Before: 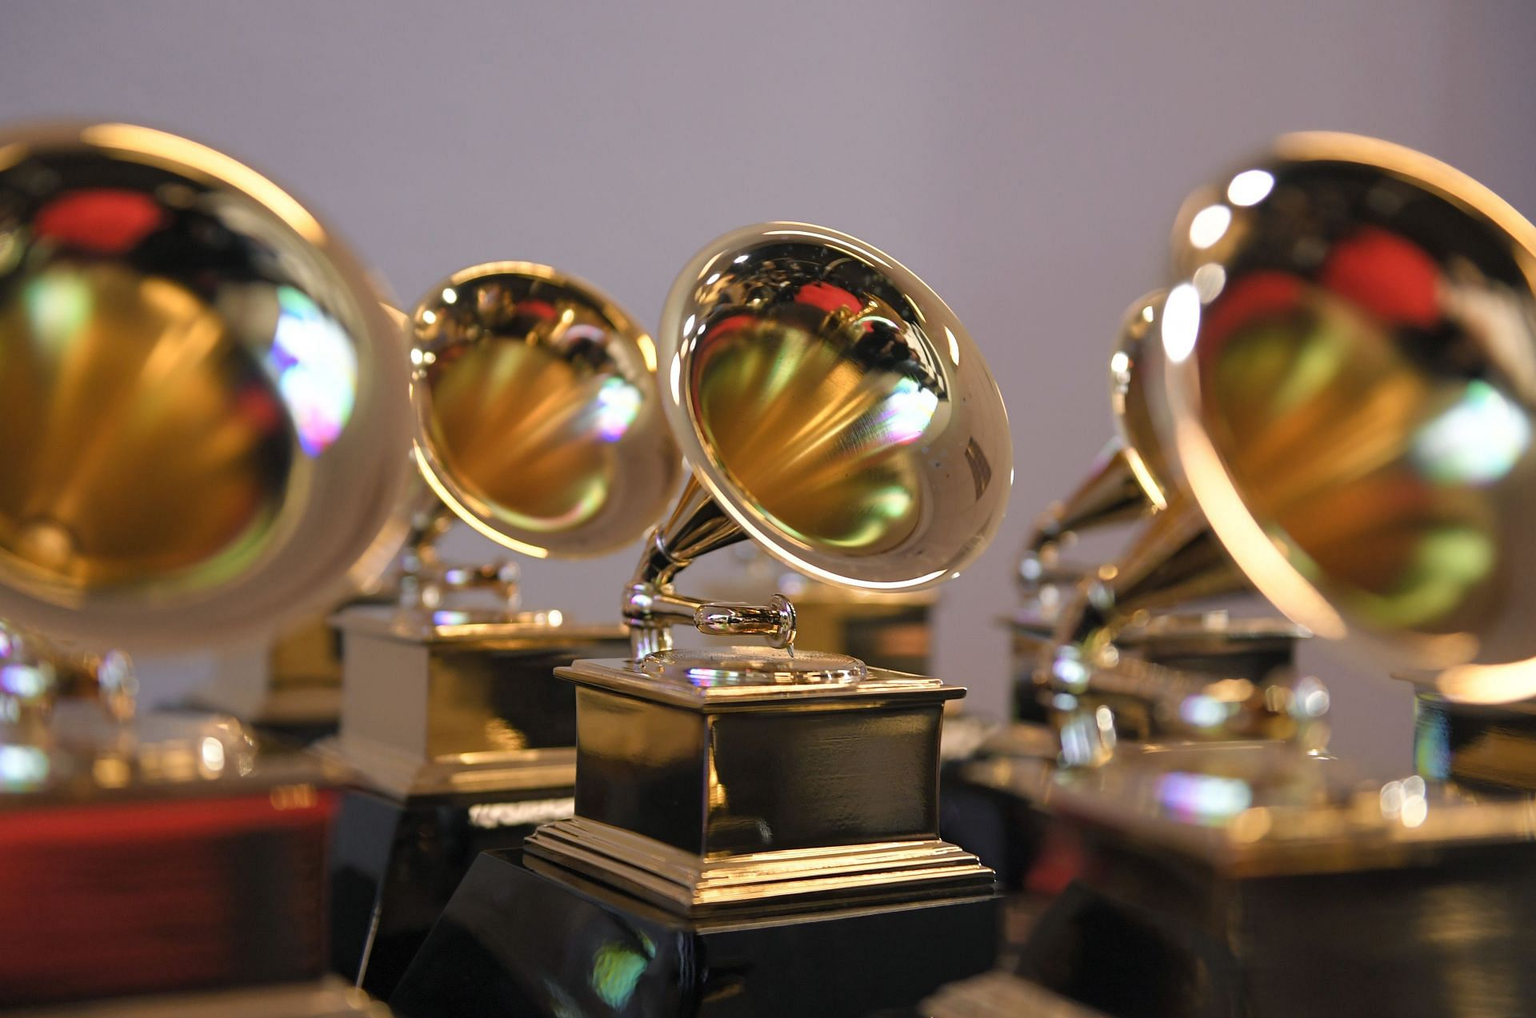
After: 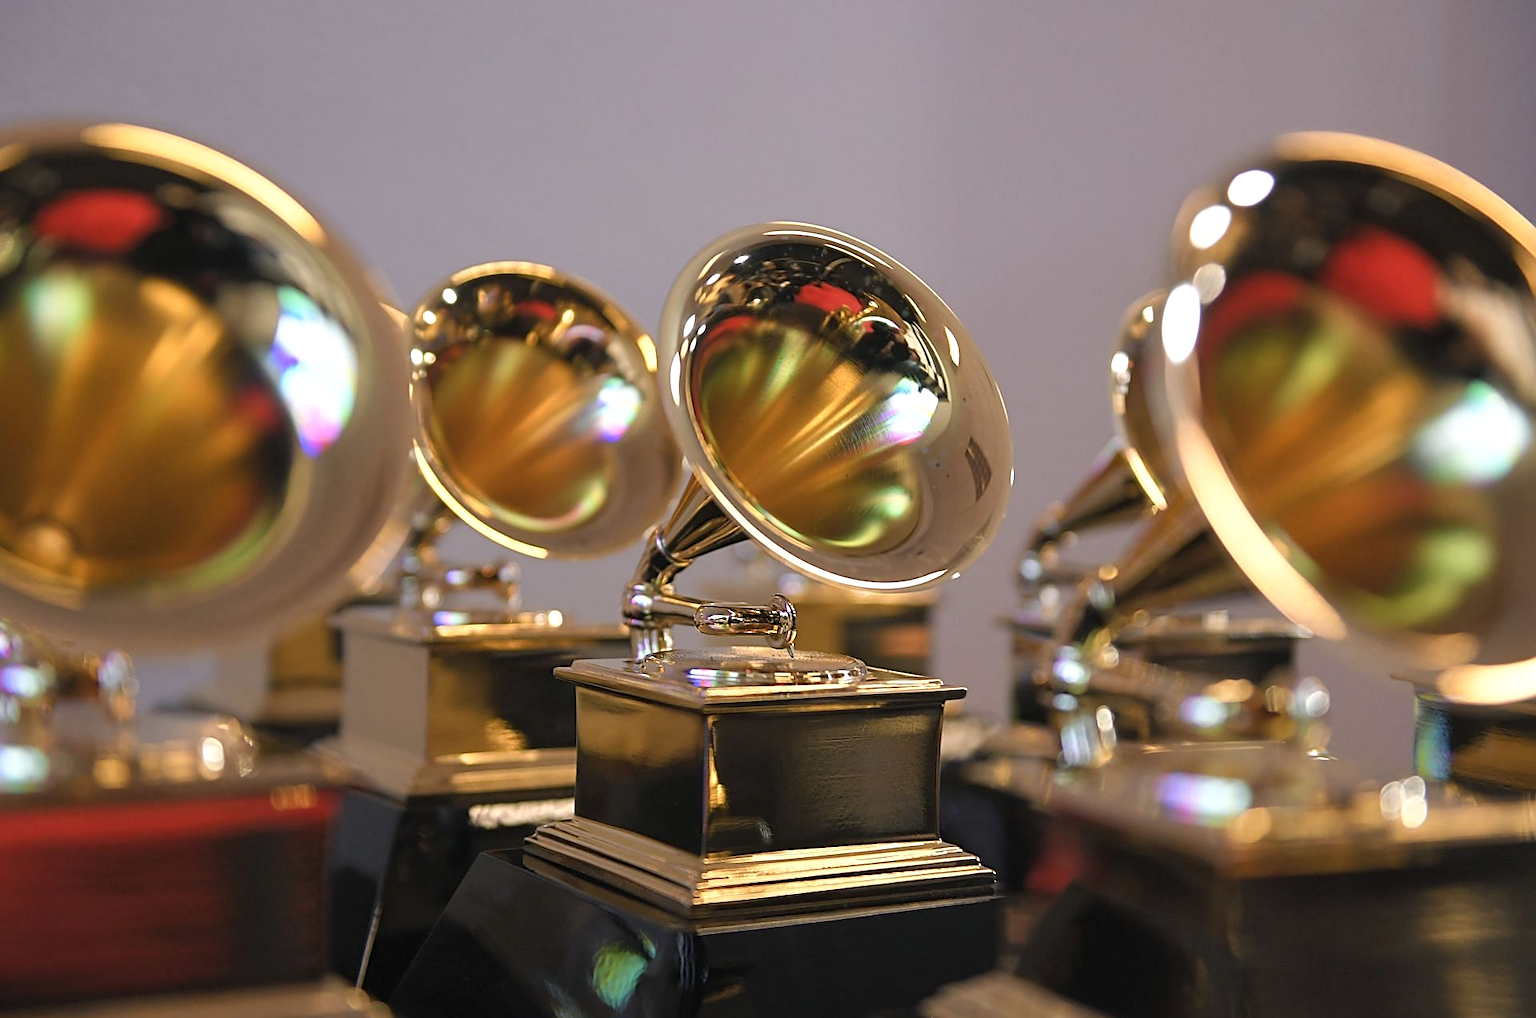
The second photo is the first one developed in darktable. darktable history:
sharpen: on, module defaults
exposure: black level correction -0.001, exposure 0.079 EV, compensate highlight preservation false
